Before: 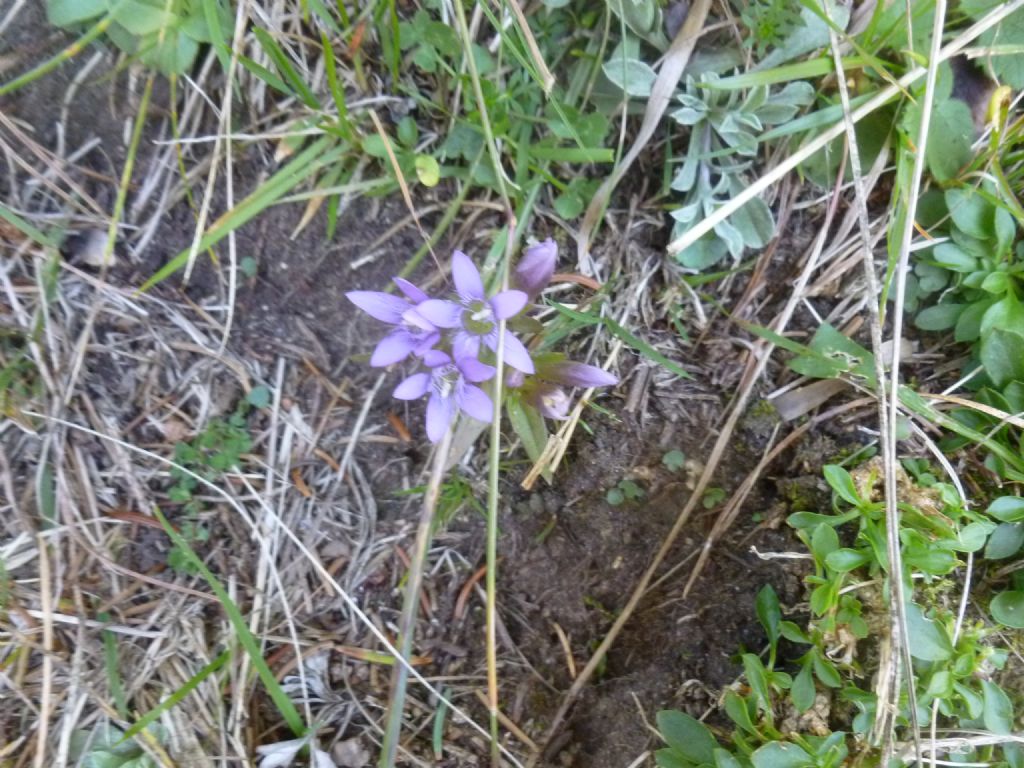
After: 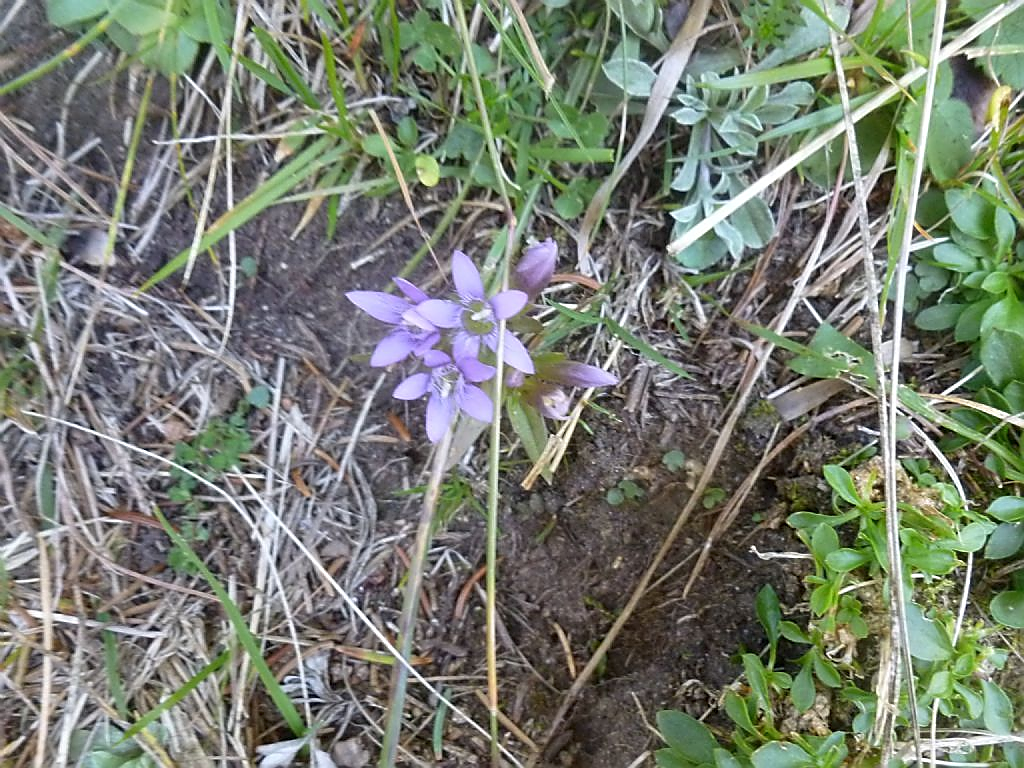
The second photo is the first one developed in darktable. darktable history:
sharpen: radius 1.423, amount 1.244, threshold 0.67
